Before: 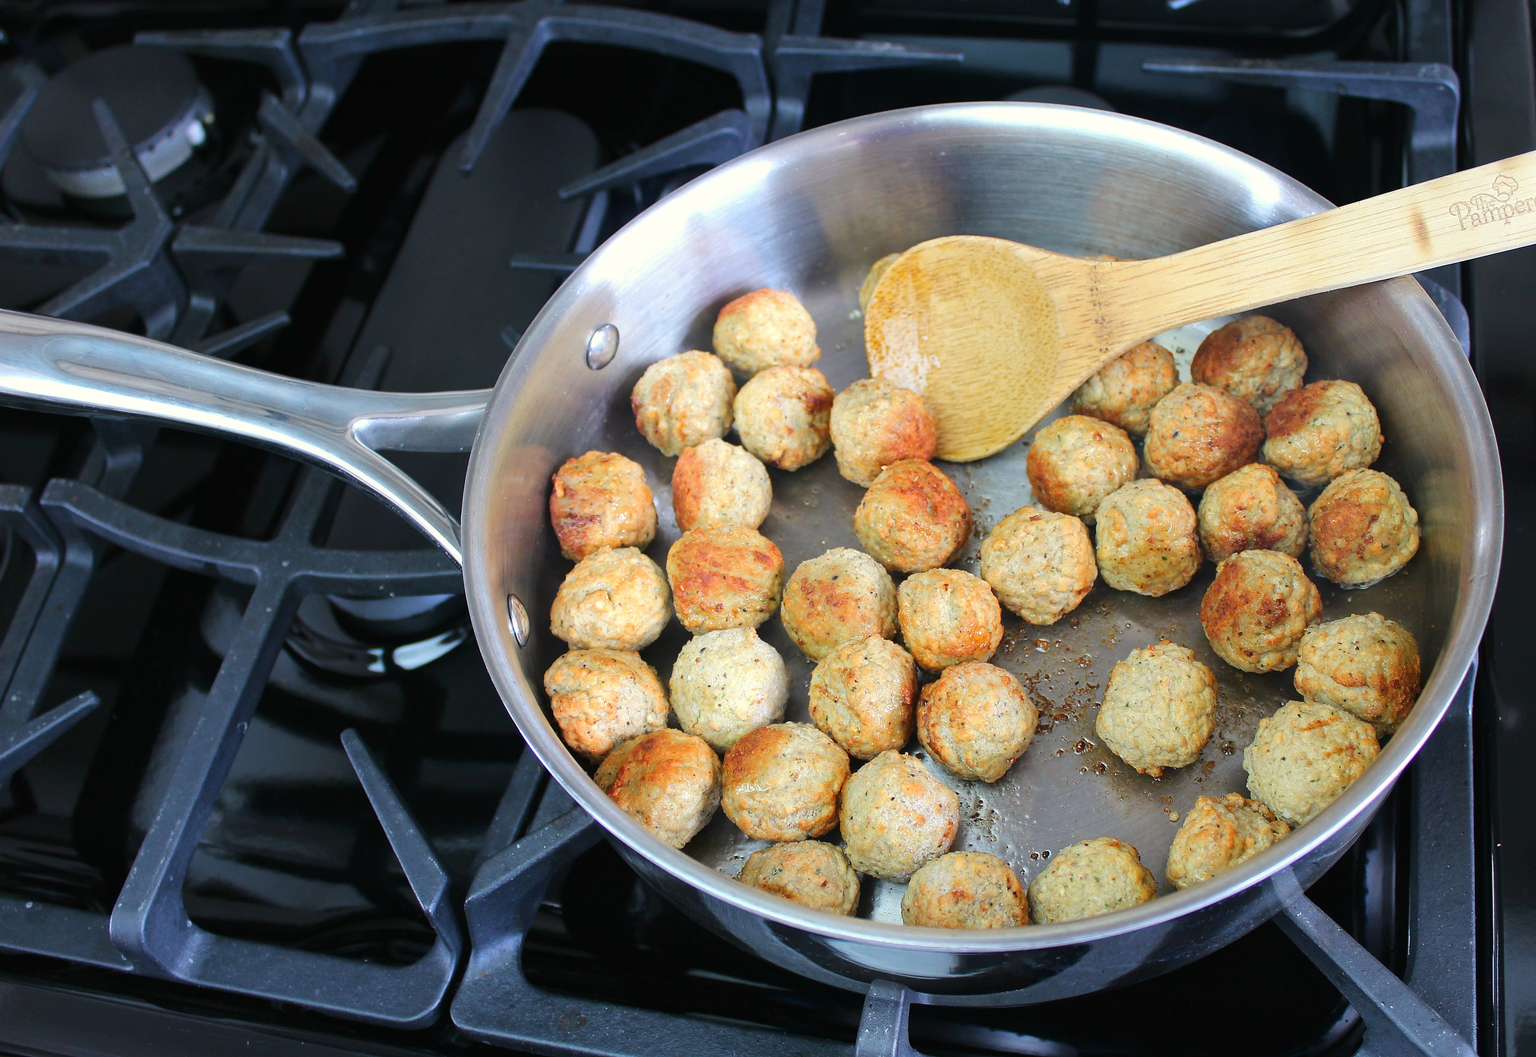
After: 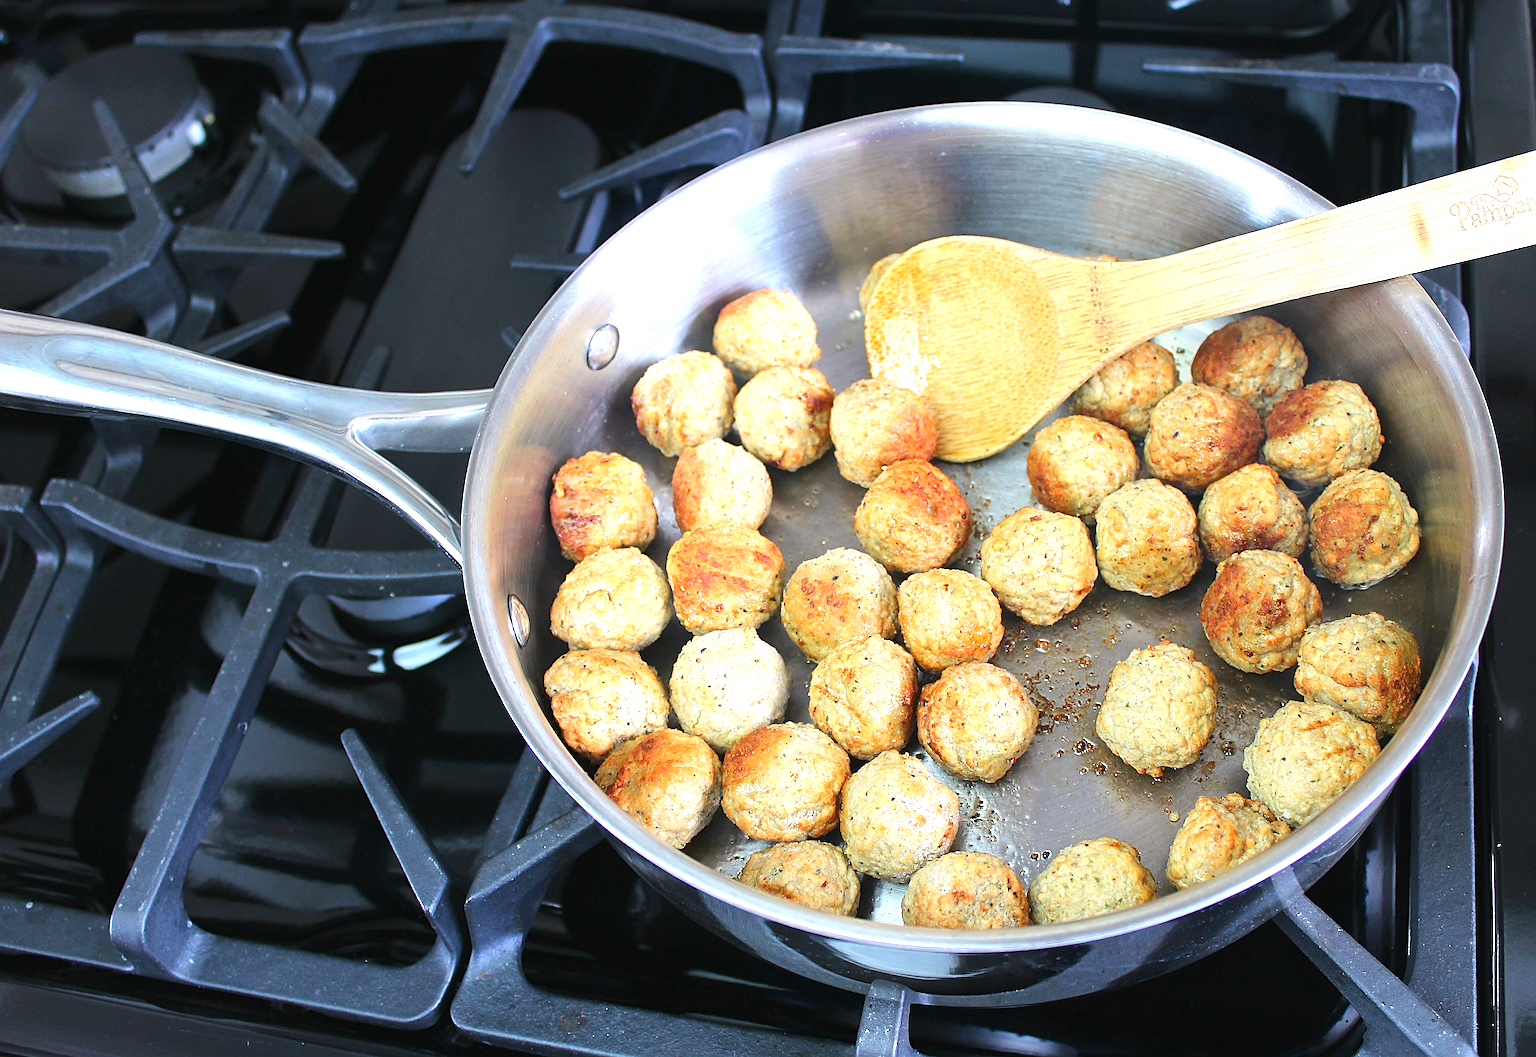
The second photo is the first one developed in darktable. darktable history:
sharpen: radius 2.767
exposure: black level correction 0, exposure 0.7 EV, compensate exposure bias true, compensate highlight preservation false
